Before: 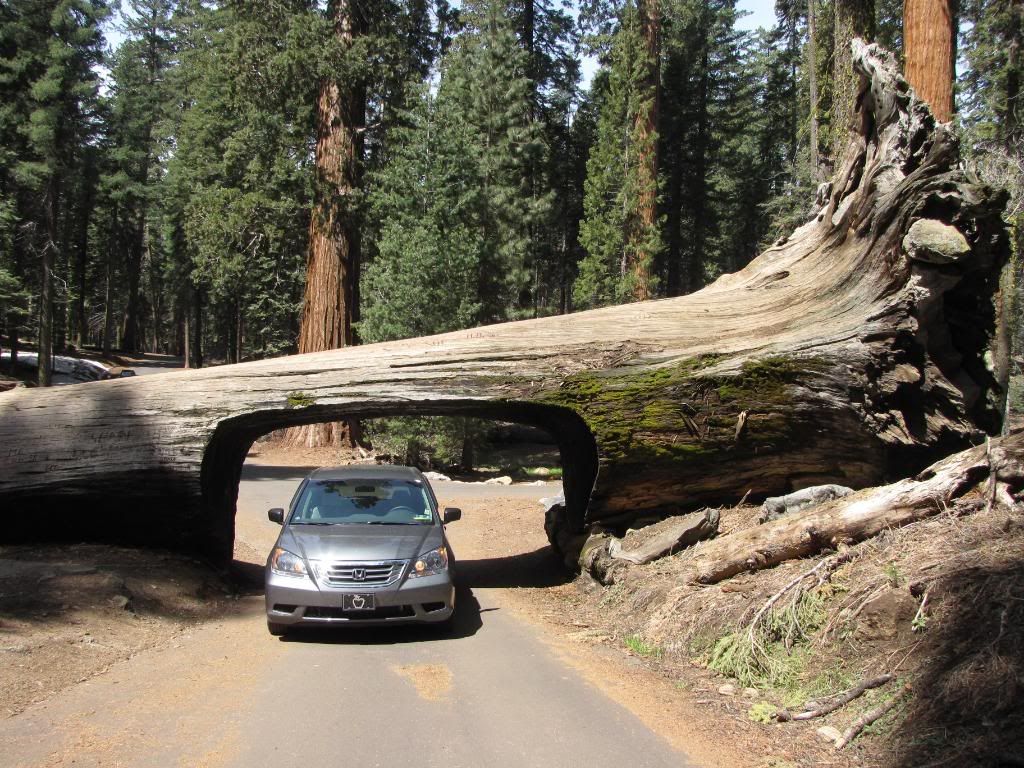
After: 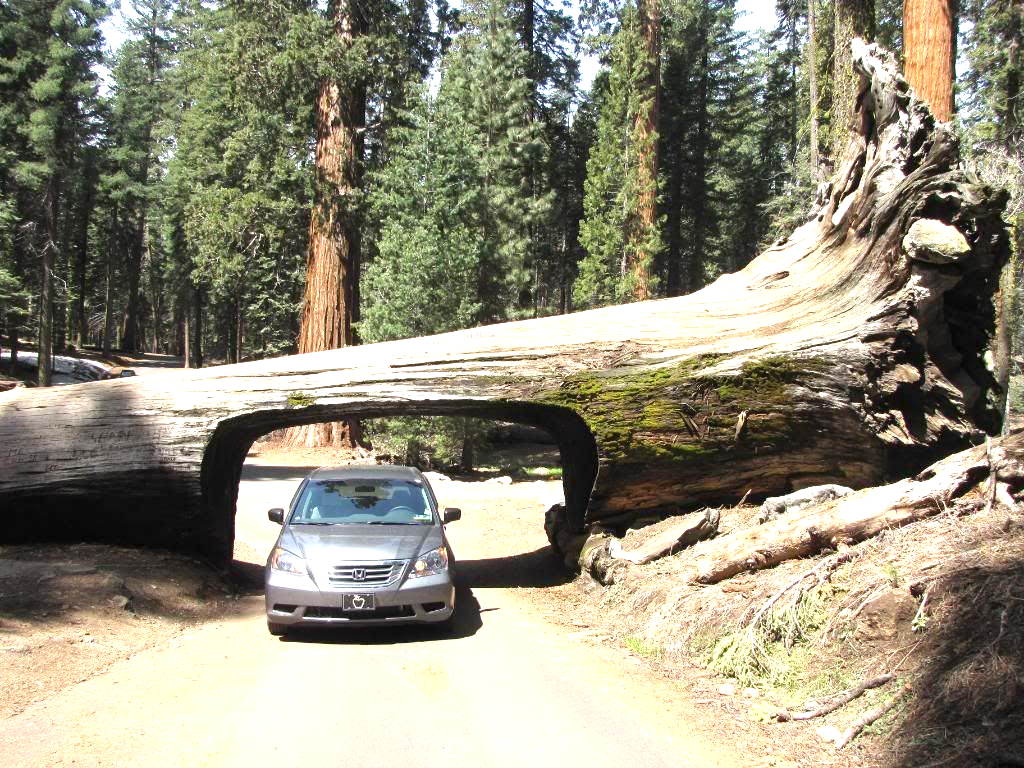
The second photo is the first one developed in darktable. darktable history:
exposure: exposure 1.133 EV, compensate highlight preservation false
